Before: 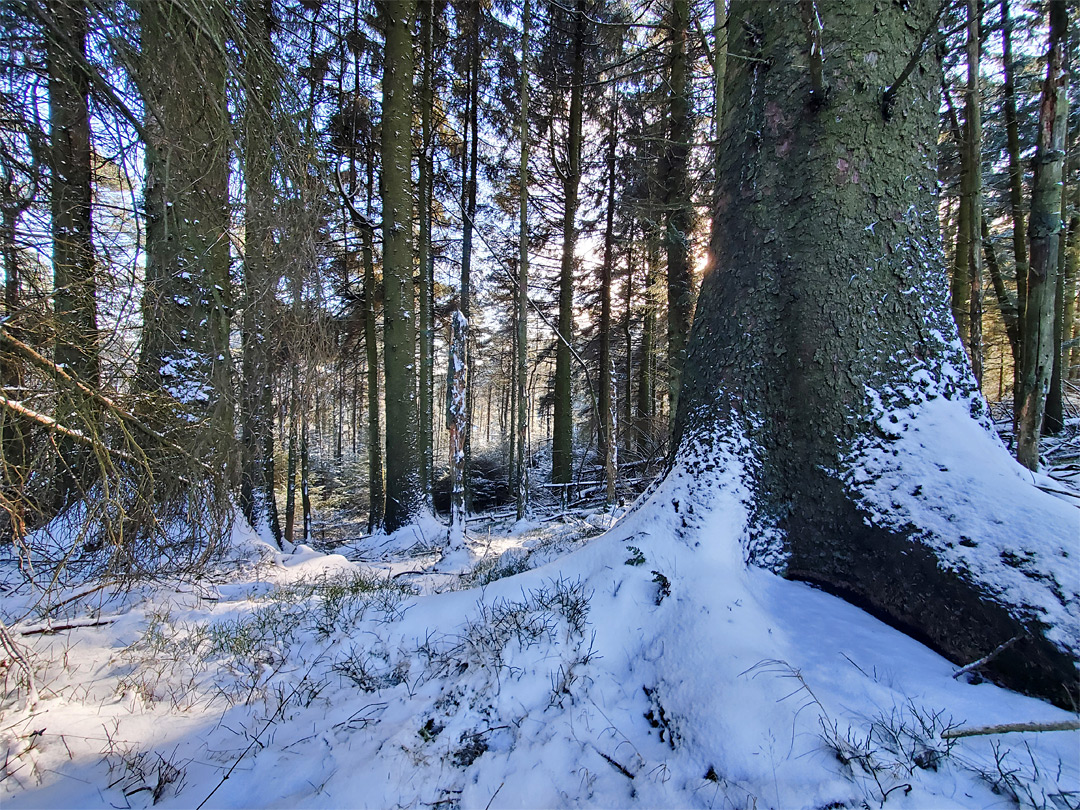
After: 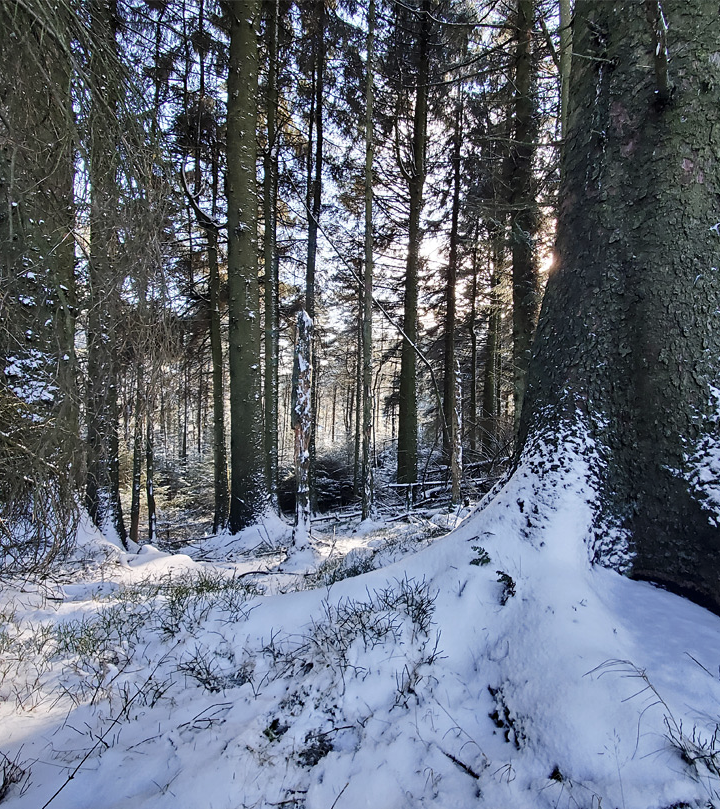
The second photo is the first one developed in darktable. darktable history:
exposure: compensate highlight preservation false
crop and rotate: left 14.415%, right 18.902%
contrast brightness saturation: contrast 0.103, saturation -0.291
